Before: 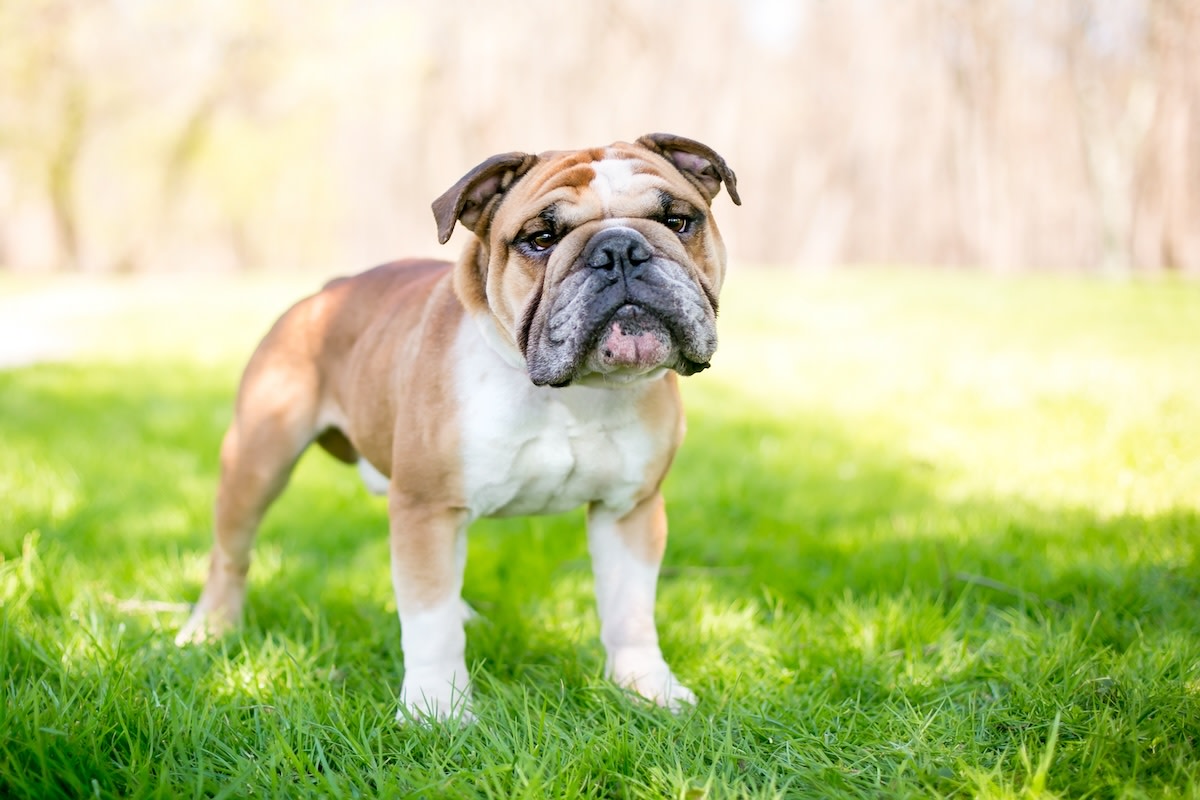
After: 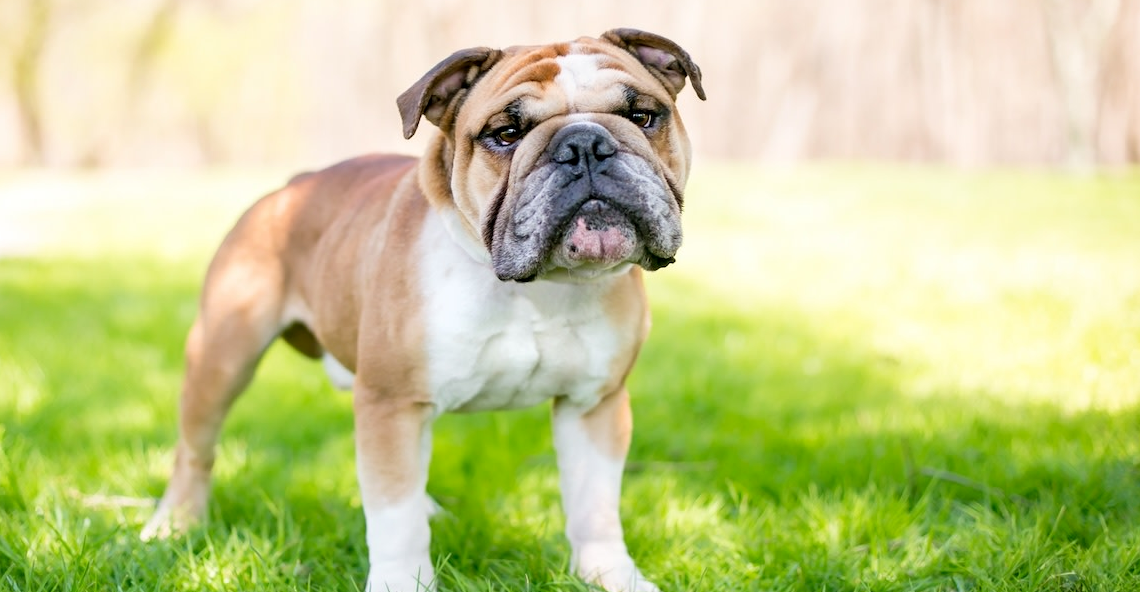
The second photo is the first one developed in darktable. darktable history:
crop and rotate: left 2.991%, top 13.302%, right 1.981%, bottom 12.636%
color balance: mode lift, gamma, gain (sRGB), lift [0.97, 1, 1, 1], gamma [1.03, 1, 1, 1]
